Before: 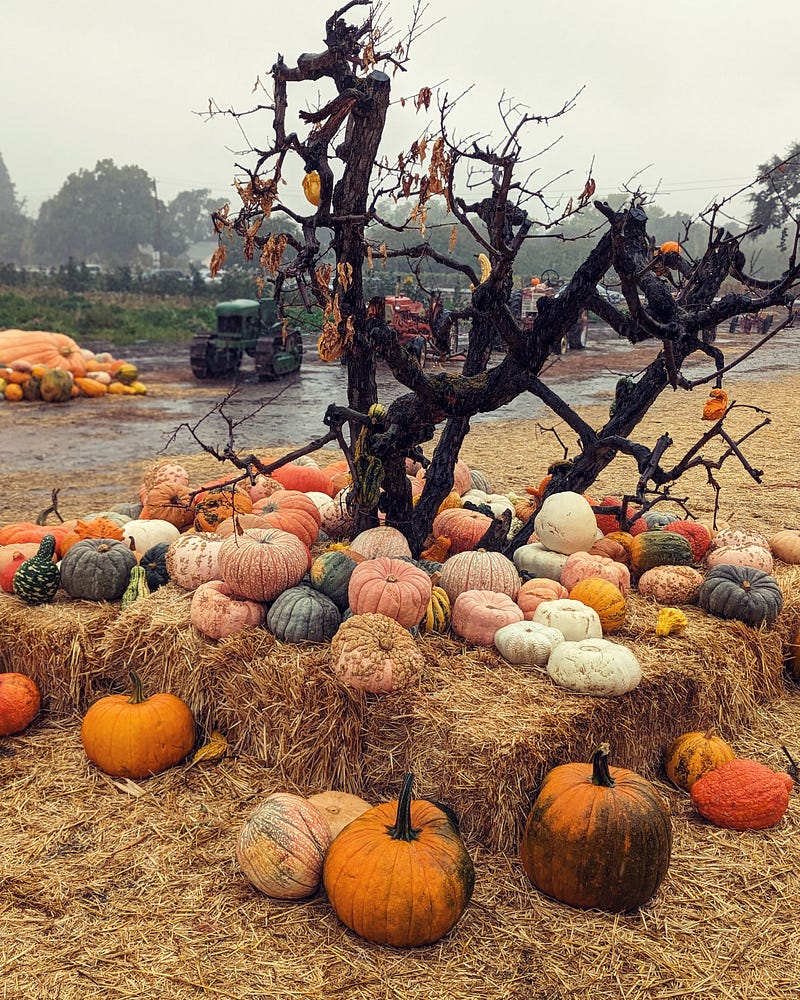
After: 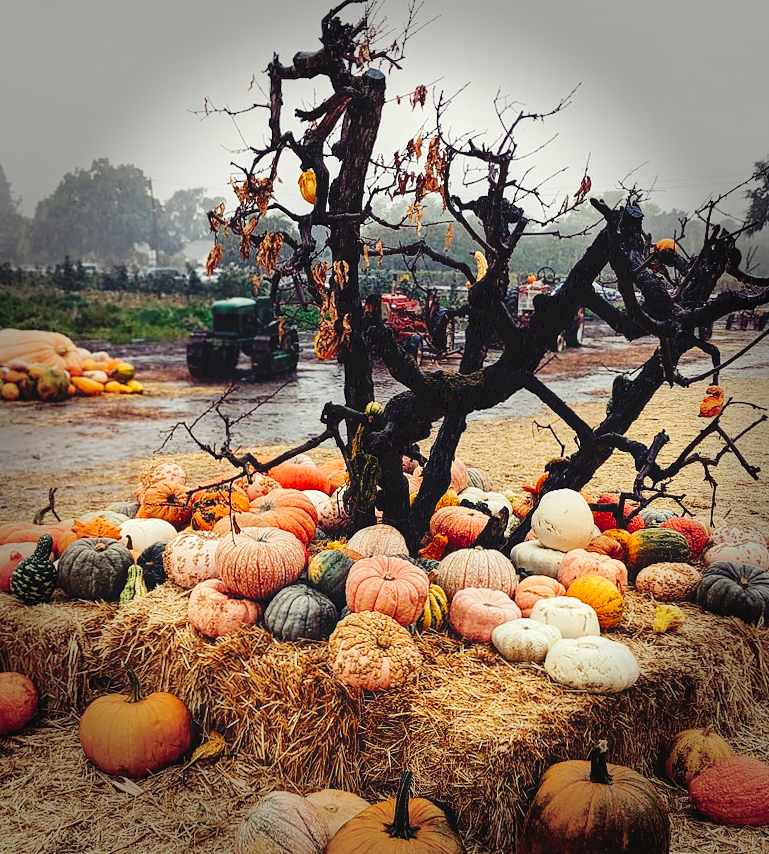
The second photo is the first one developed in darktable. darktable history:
tone curve: curves: ch0 [(0, 0) (0.003, 0.075) (0.011, 0.079) (0.025, 0.079) (0.044, 0.082) (0.069, 0.085) (0.1, 0.089) (0.136, 0.096) (0.177, 0.105) (0.224, 0.14) (0.277, 0.202) (0.335, 0.304) (0.399, 0.417) (0.468, 0.521) (0.543, 0.636) (0.623, 0.726) (0.709, 0.801) (0.801, 0.878) (0.898, 0.927) (1, 1)], preserve colors none
vignetting: fall-off start 66.7%, fall-off radius 39.74%, brightness -0.576, saturation -0.258, automatic ratio true, width/height ratio 0.671, dithering 16-bit output
crop and rotate: angle 0.2°, left 0.275%, right 3.127%, bottom 14.18%
